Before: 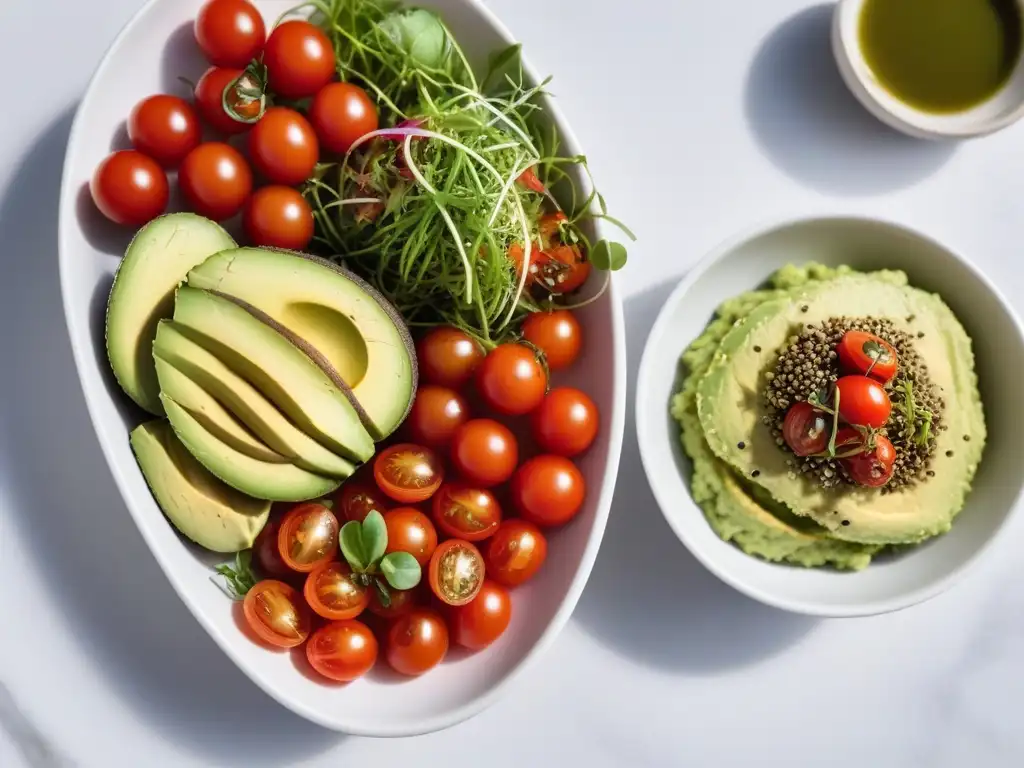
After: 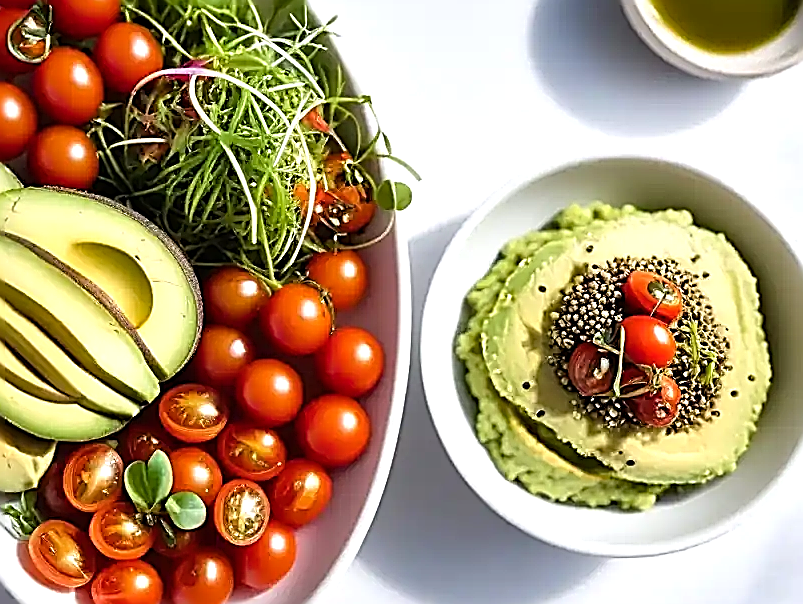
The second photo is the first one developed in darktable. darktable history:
crop and rotate: left 21.069%, top 7.913%, right 0.481%, bottom 13.386%
tone equalizer: -8 EV -0.441 EV, -7 EV -0.355 EV, -6 EV -0.334 EV, -5 EV -0.239 EV, -3 EV 0.22 EV, -2 EV 0.361 EV, -1 EV 0.375 EV, +0 EV 0.419 EV, mask exposure compensation -0.493 EV
sharpen: amount 1.982
color balance rgb: perceptual saturation grading › global saturation 7.811%, perceptual saturation grading › shadows 3.658%
